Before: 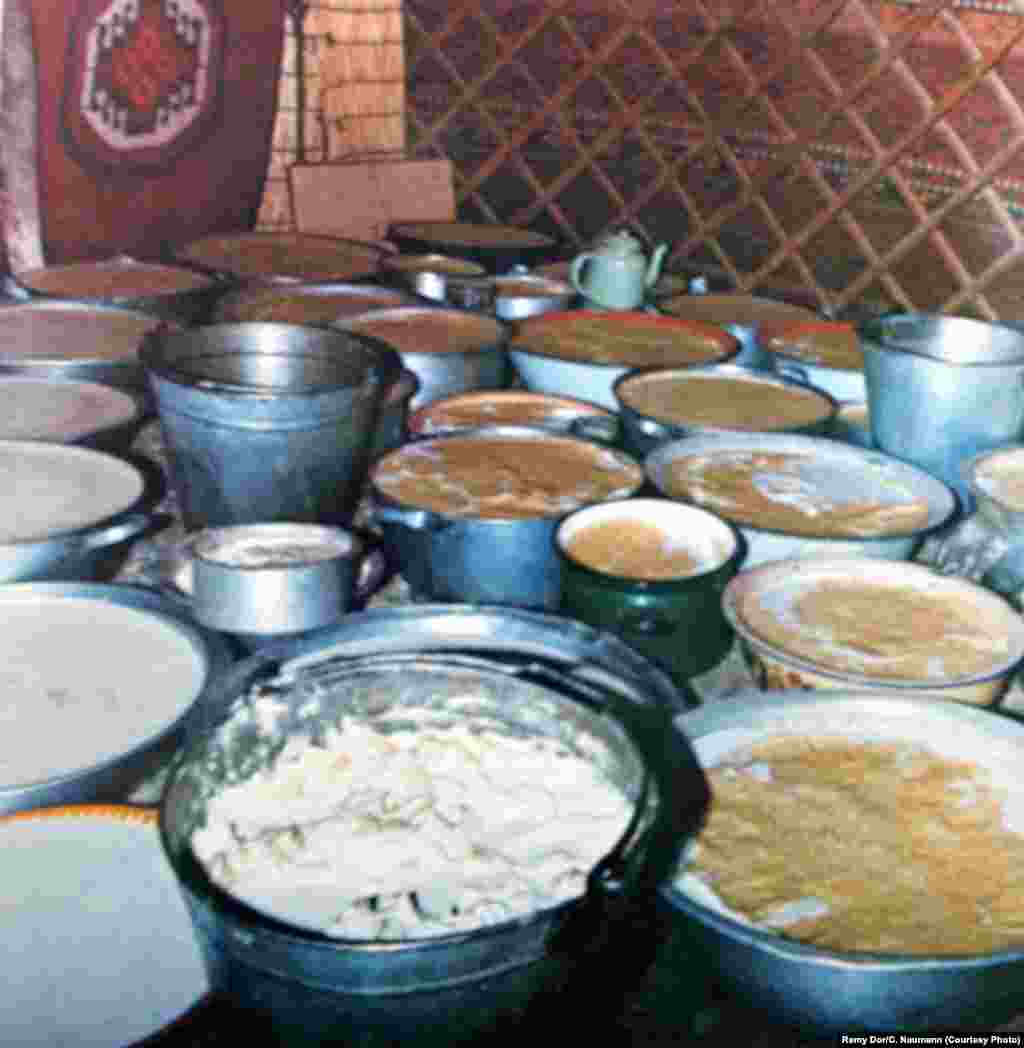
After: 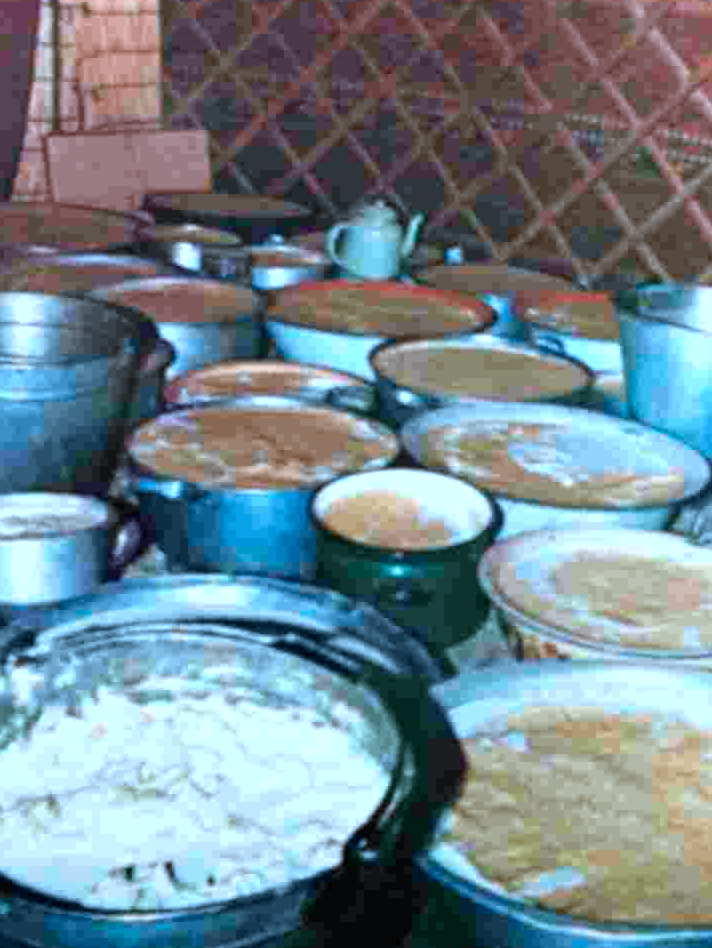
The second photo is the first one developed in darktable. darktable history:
color correction: highlights a* -9.58, highlights b* -21.85
crop and rotate: left 23.844%, top 2.92%, right 6.603%, bottom 6.57%
exposure: exposure 0.126 EV, compensate exposure bias true, compensate highlight preservation false
